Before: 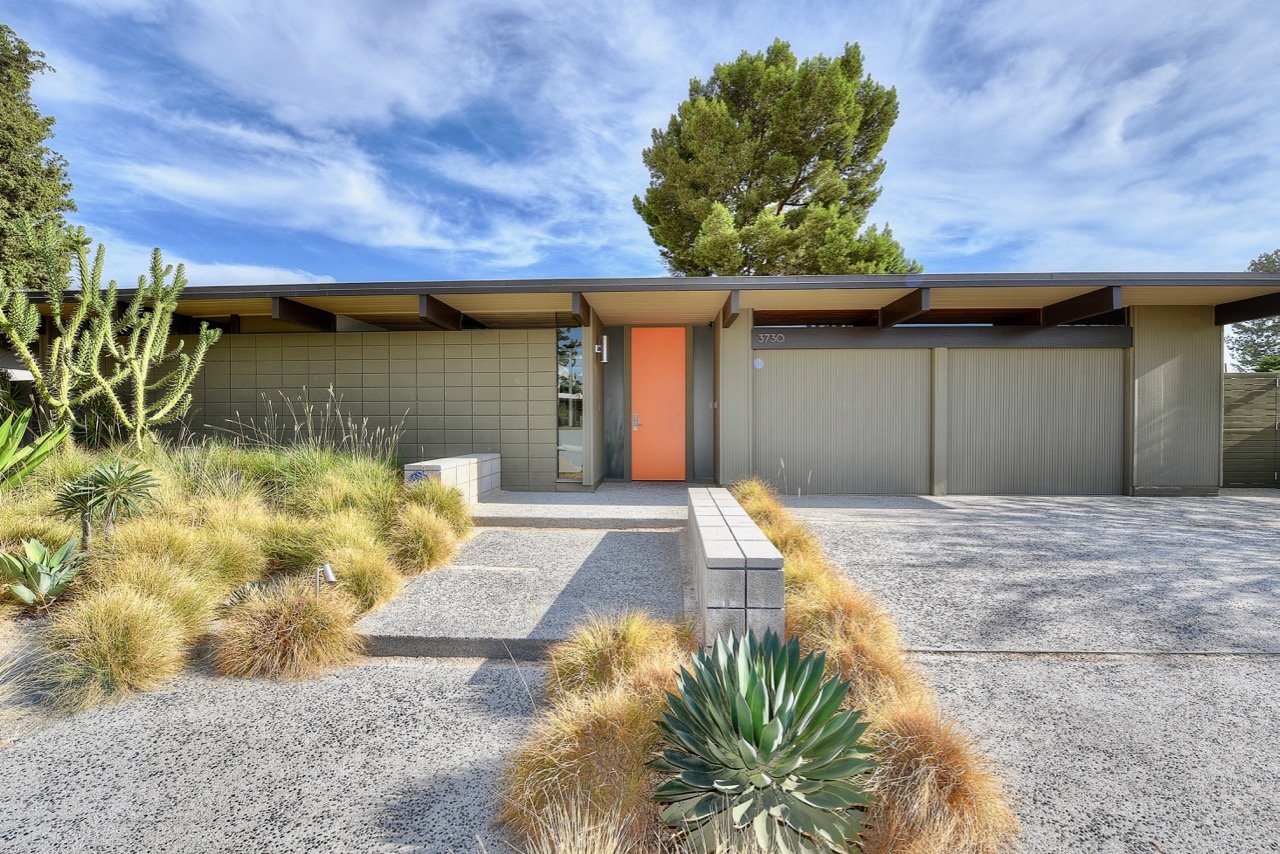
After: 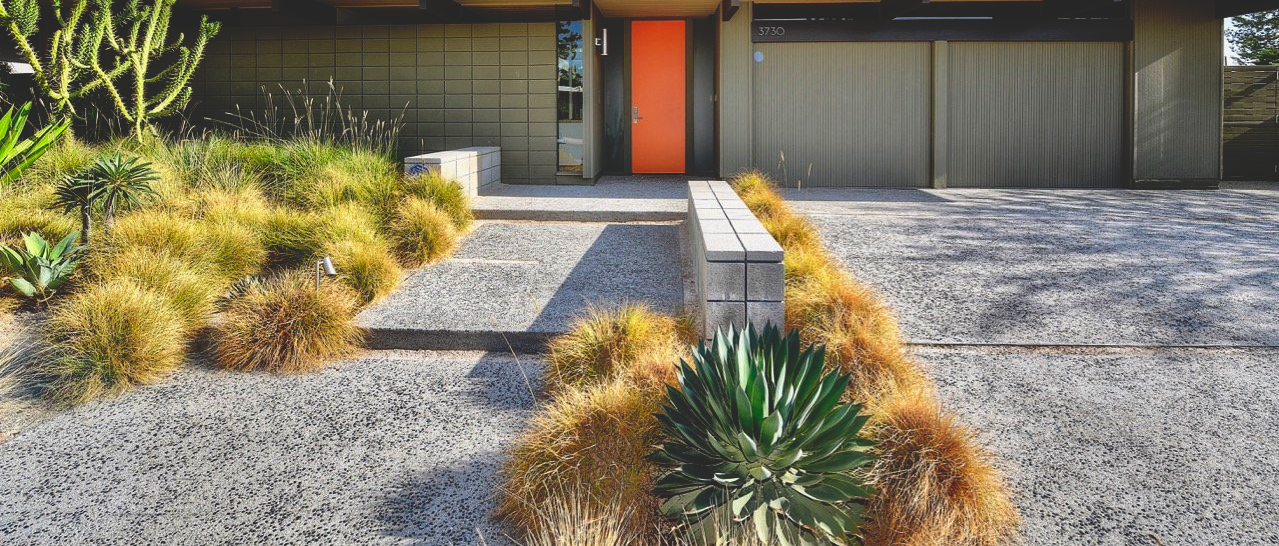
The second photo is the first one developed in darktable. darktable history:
base curve: curves: ch0 [(0, 0.02) (0.083, 0.036) (1, 1)], preserve colors none
crop and rotate: top 36.043%
contrast brightness saturation: saturation 0.096
levels: levels [0.016, 0.5, 0.996]
